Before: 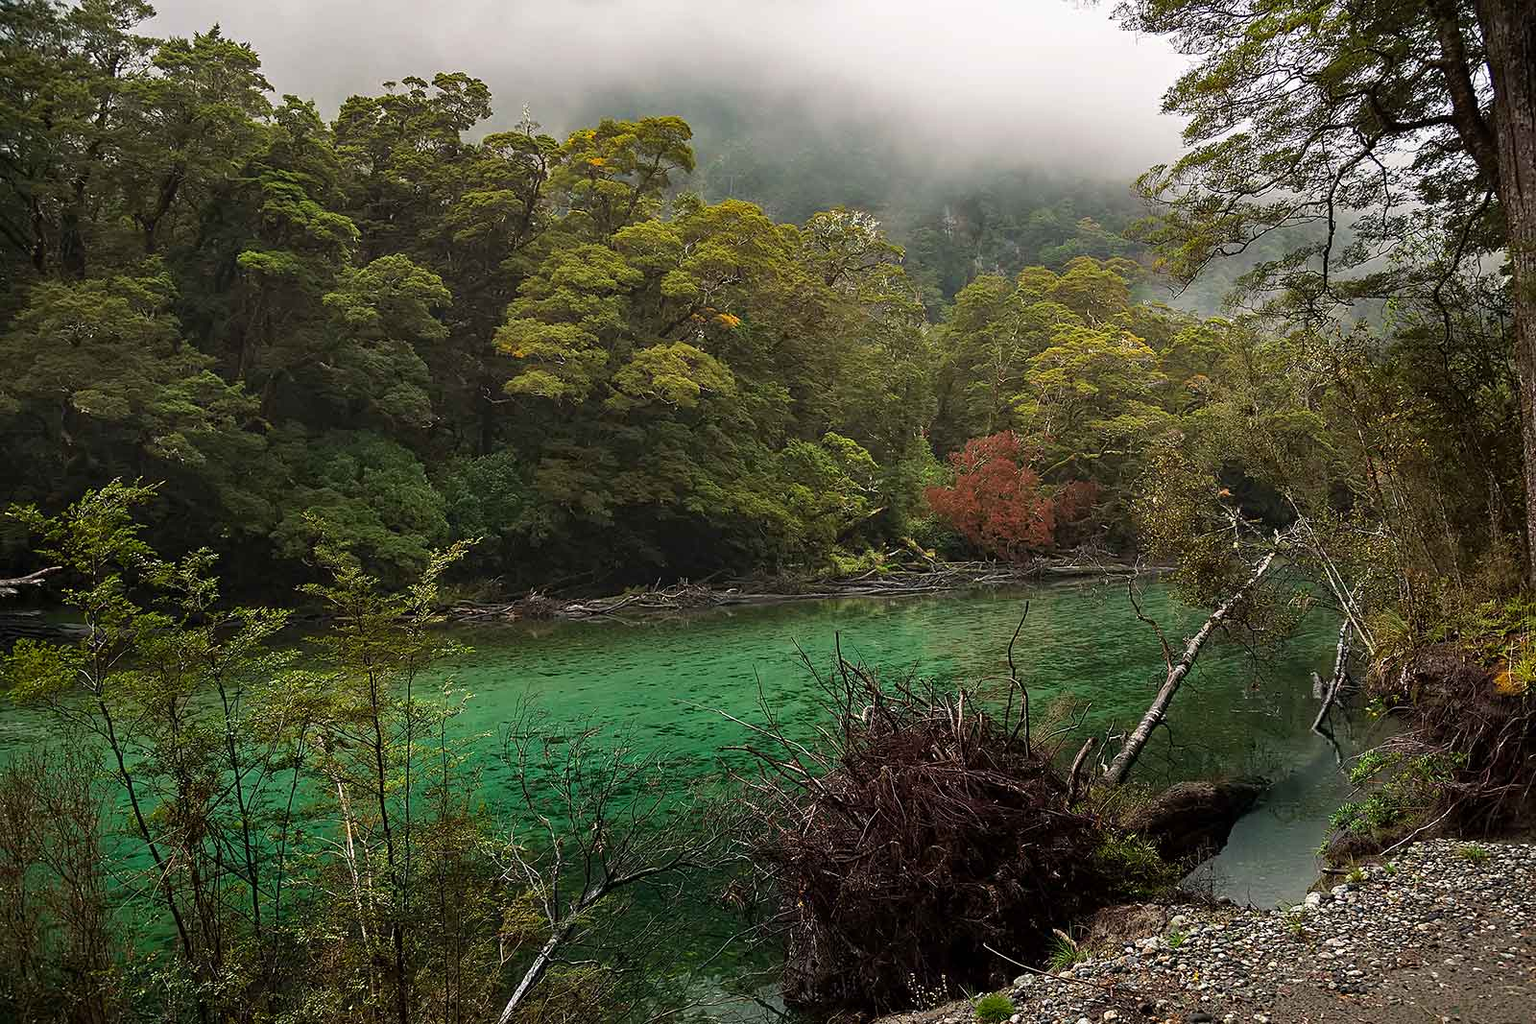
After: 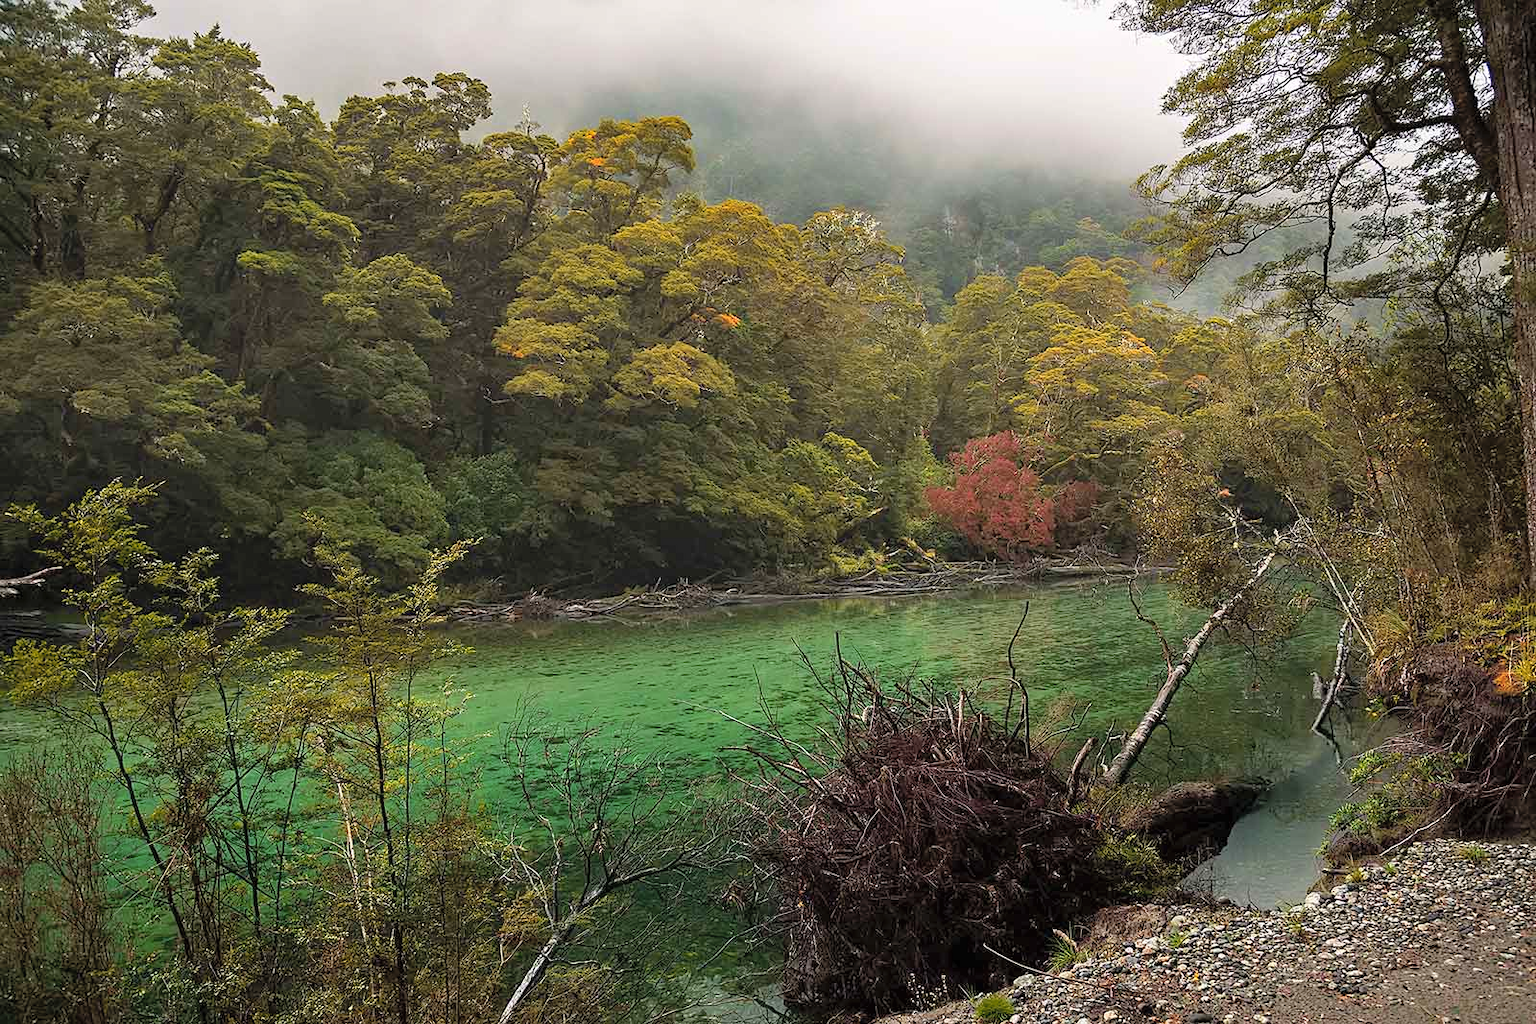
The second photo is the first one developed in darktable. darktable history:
contrast brightness saturation: brightness 0.15
color zones: curves: ch1 [(0.239, 0.552) (0.75, 0.5)]; ch2 [(0.25, 0.462) (0.749, 0.457)], mix 25.94%
